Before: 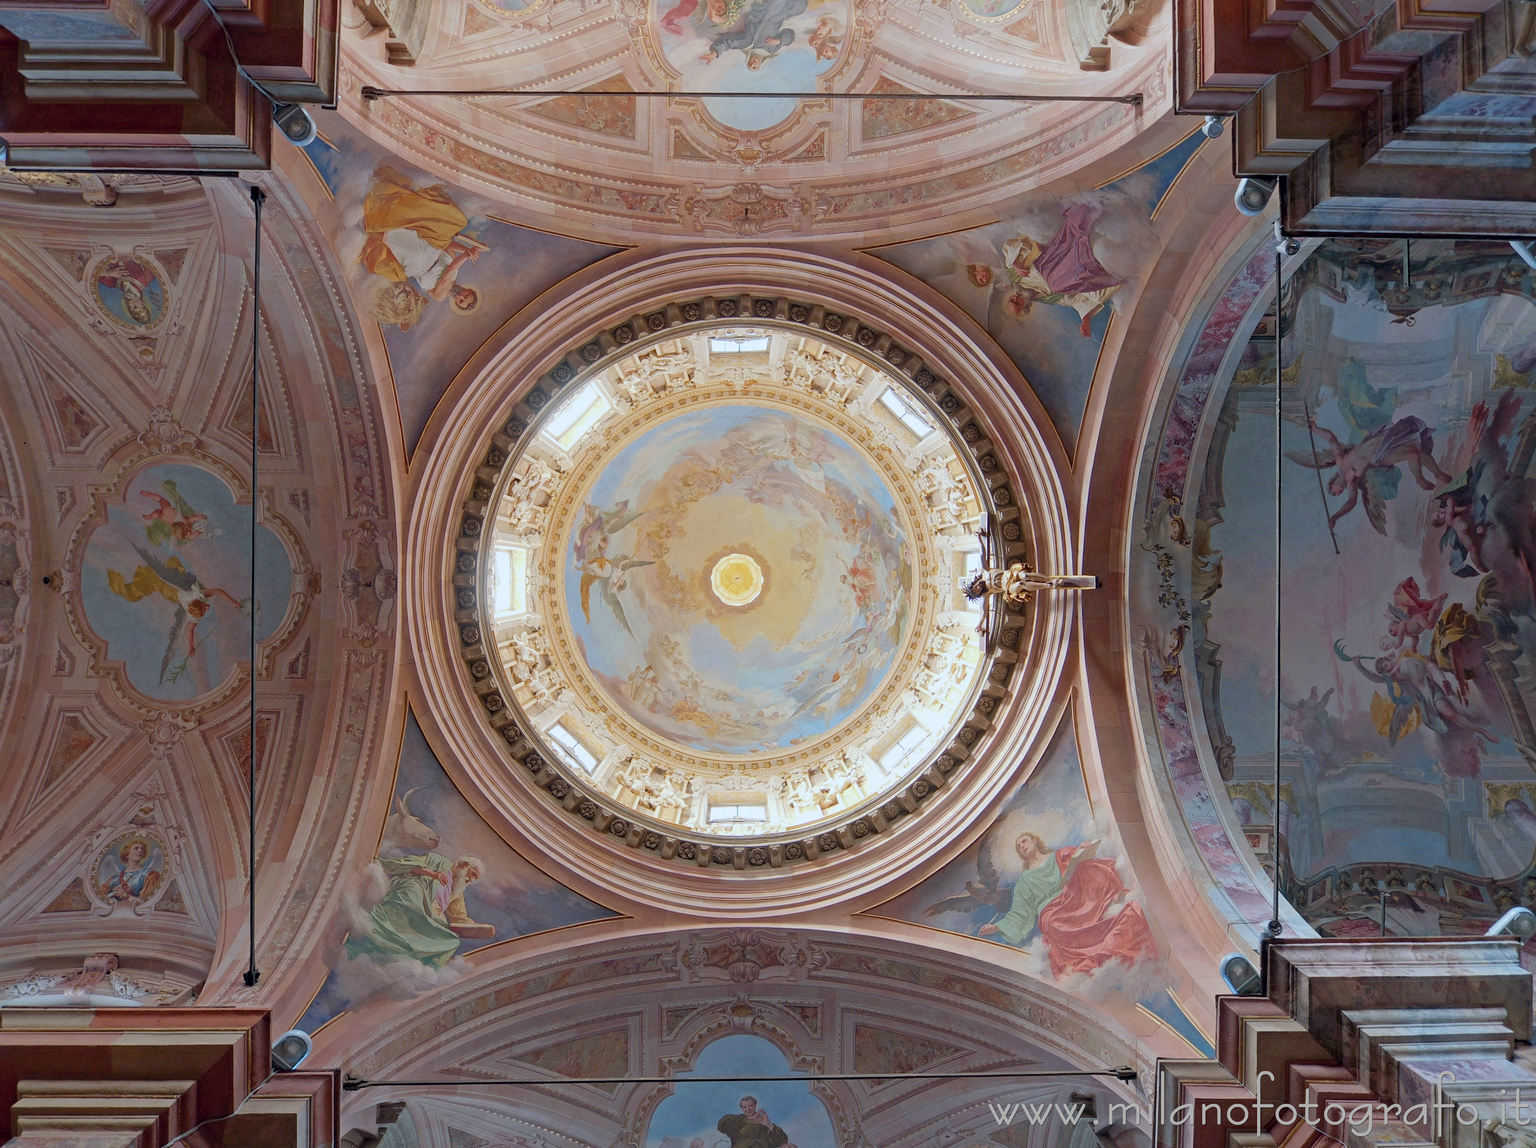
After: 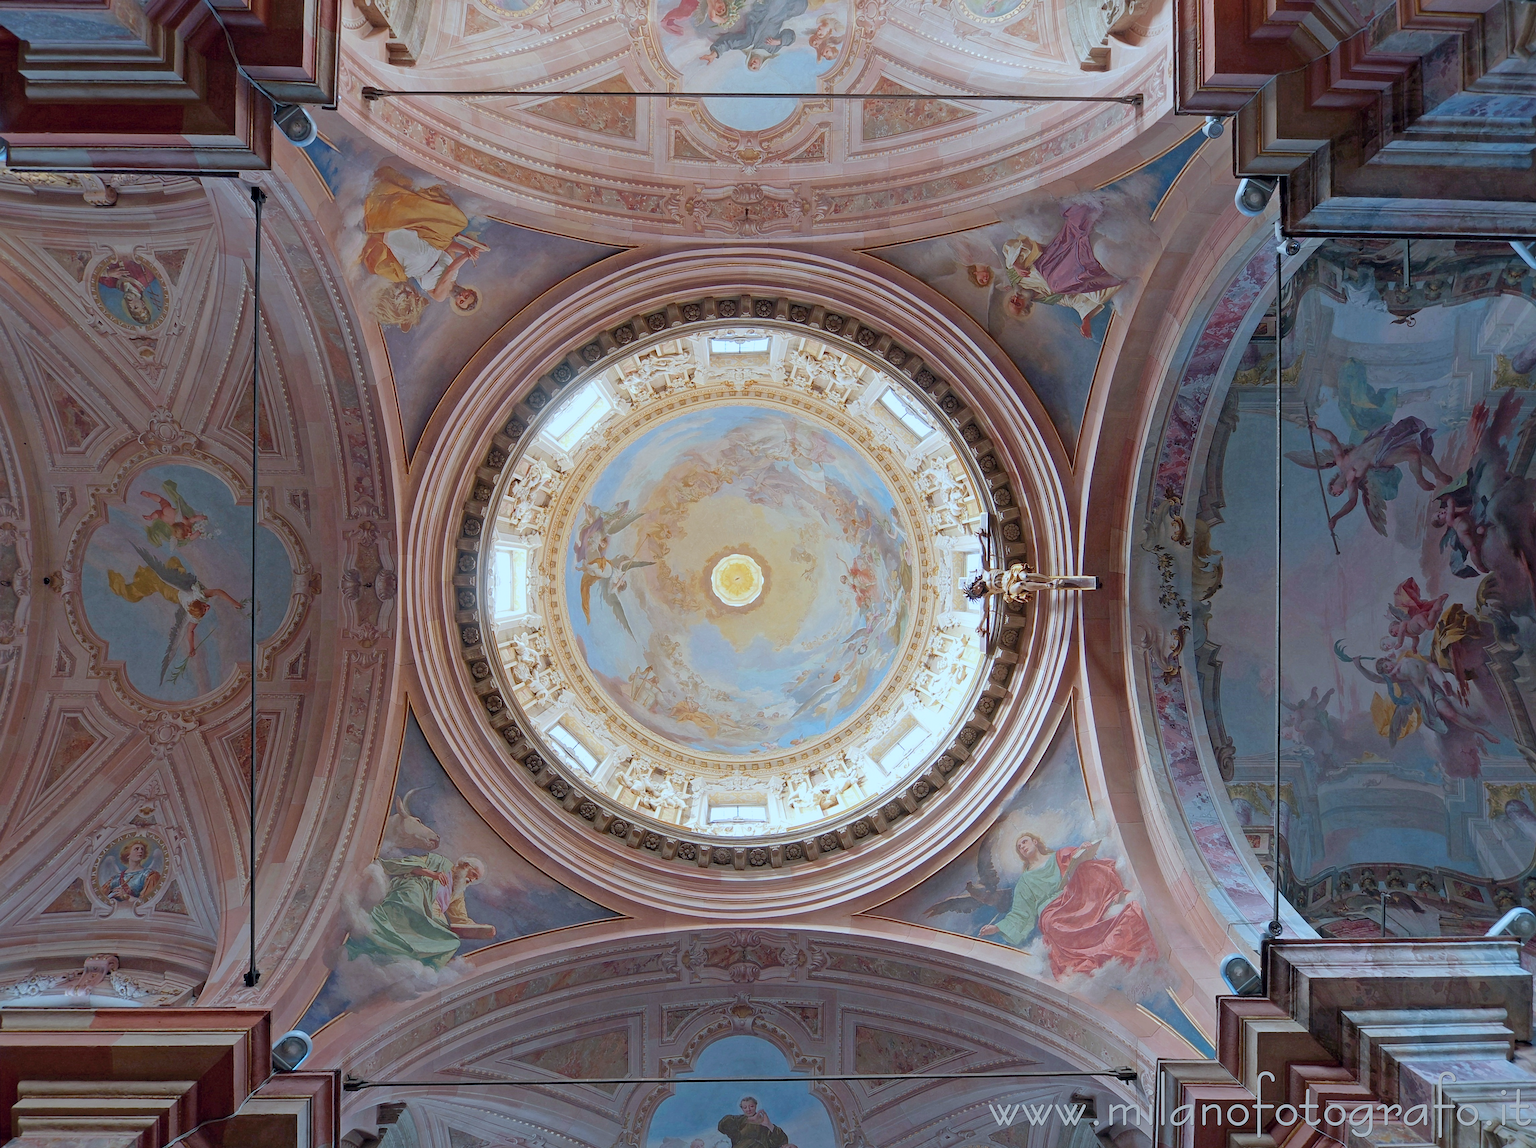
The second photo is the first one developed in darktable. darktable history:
color correction: highlights a* -3.99, highlights b* -10.98
sharpen: amount 0.213
